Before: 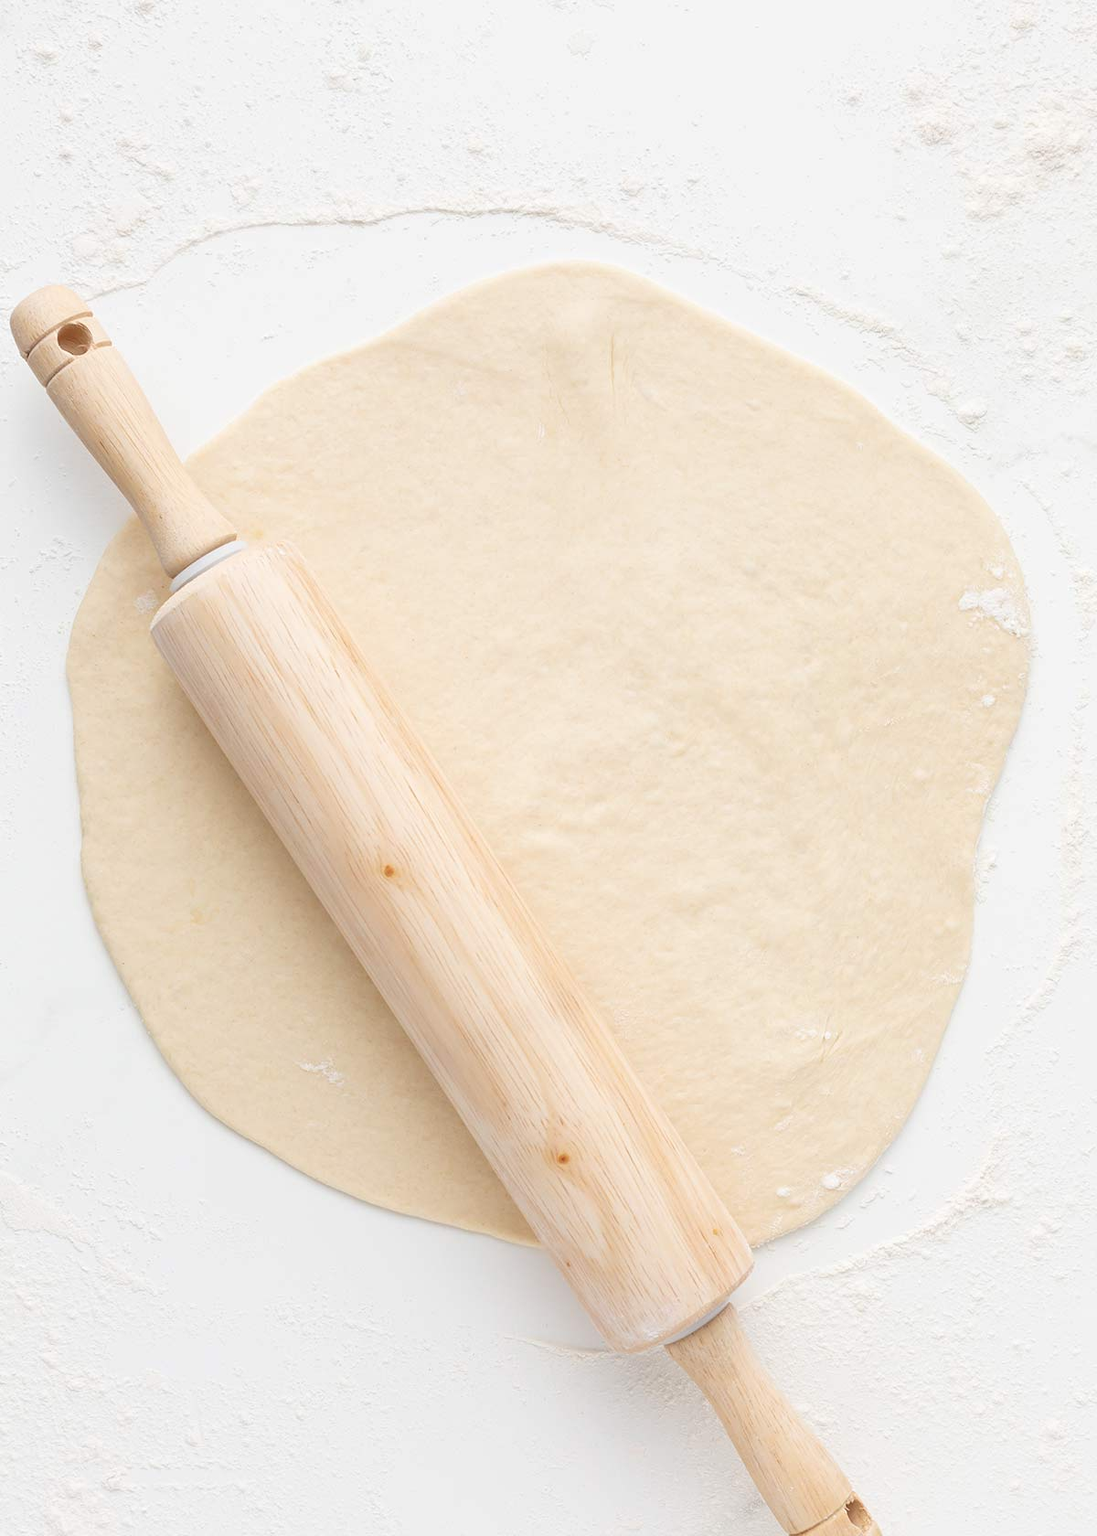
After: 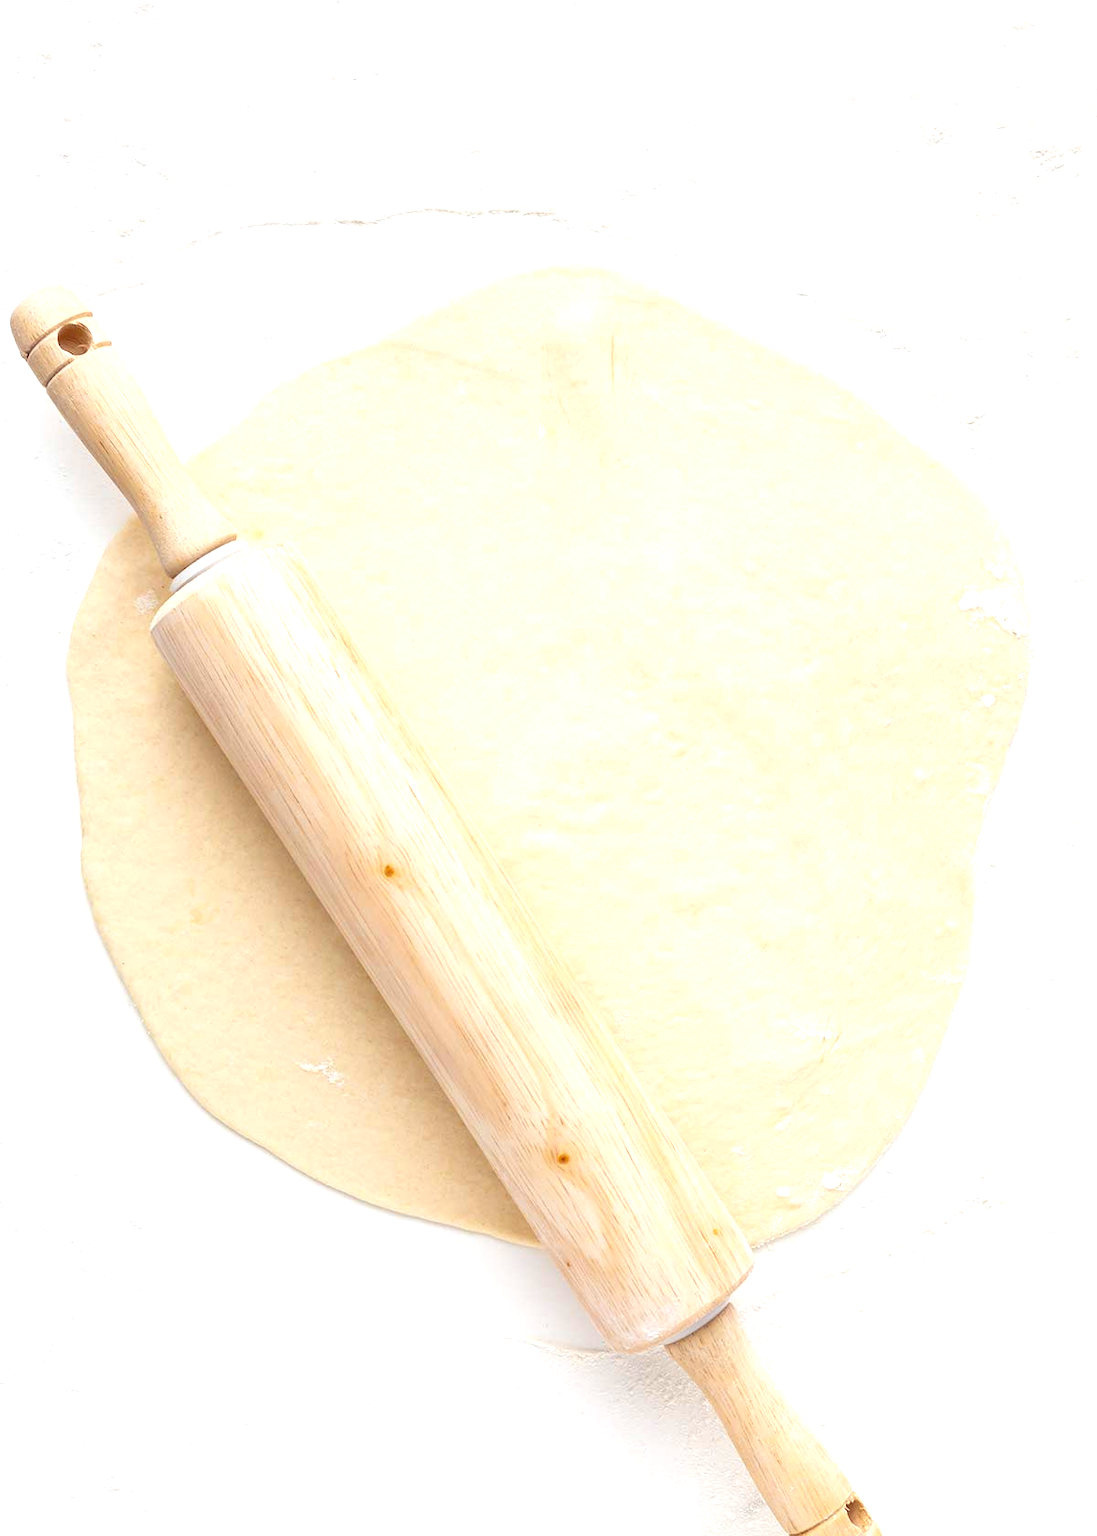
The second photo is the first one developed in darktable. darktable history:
color balance rgb: shadows lift › luminance 0.417%, shadows lift › chroma 6.804%, shadows lift › hue 300.87°, perceptual saturation grading › global saturation 29.874%, perceptual brilliance grading › global brilliance 14.575%, perceptual brilliance grading › shadows -35.091%
